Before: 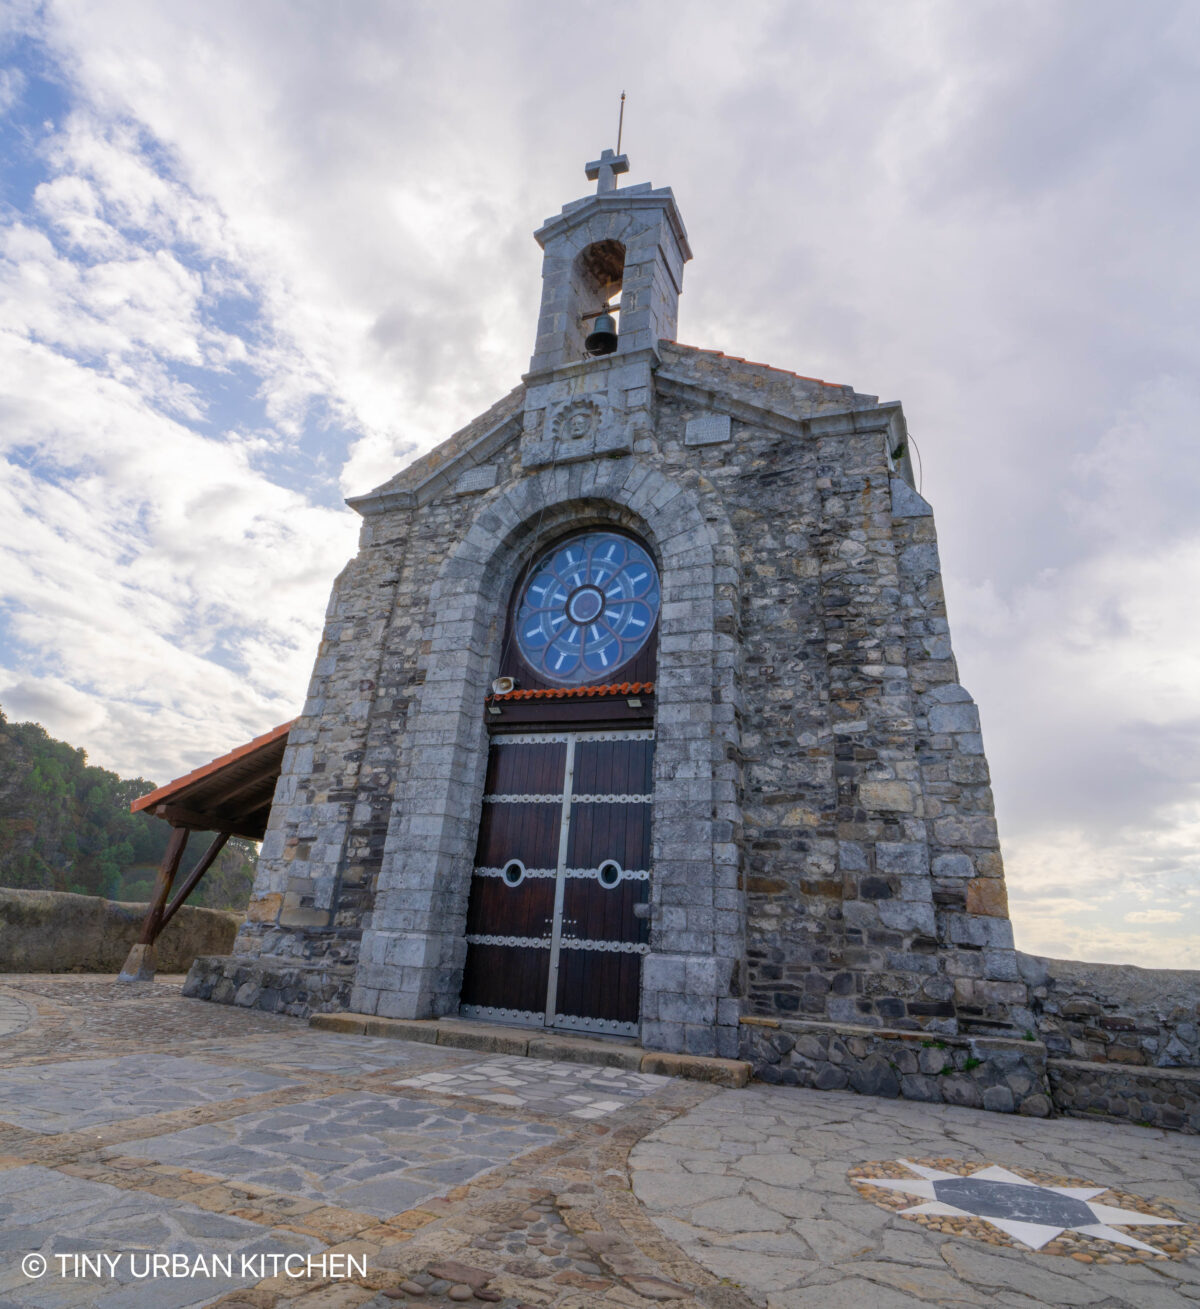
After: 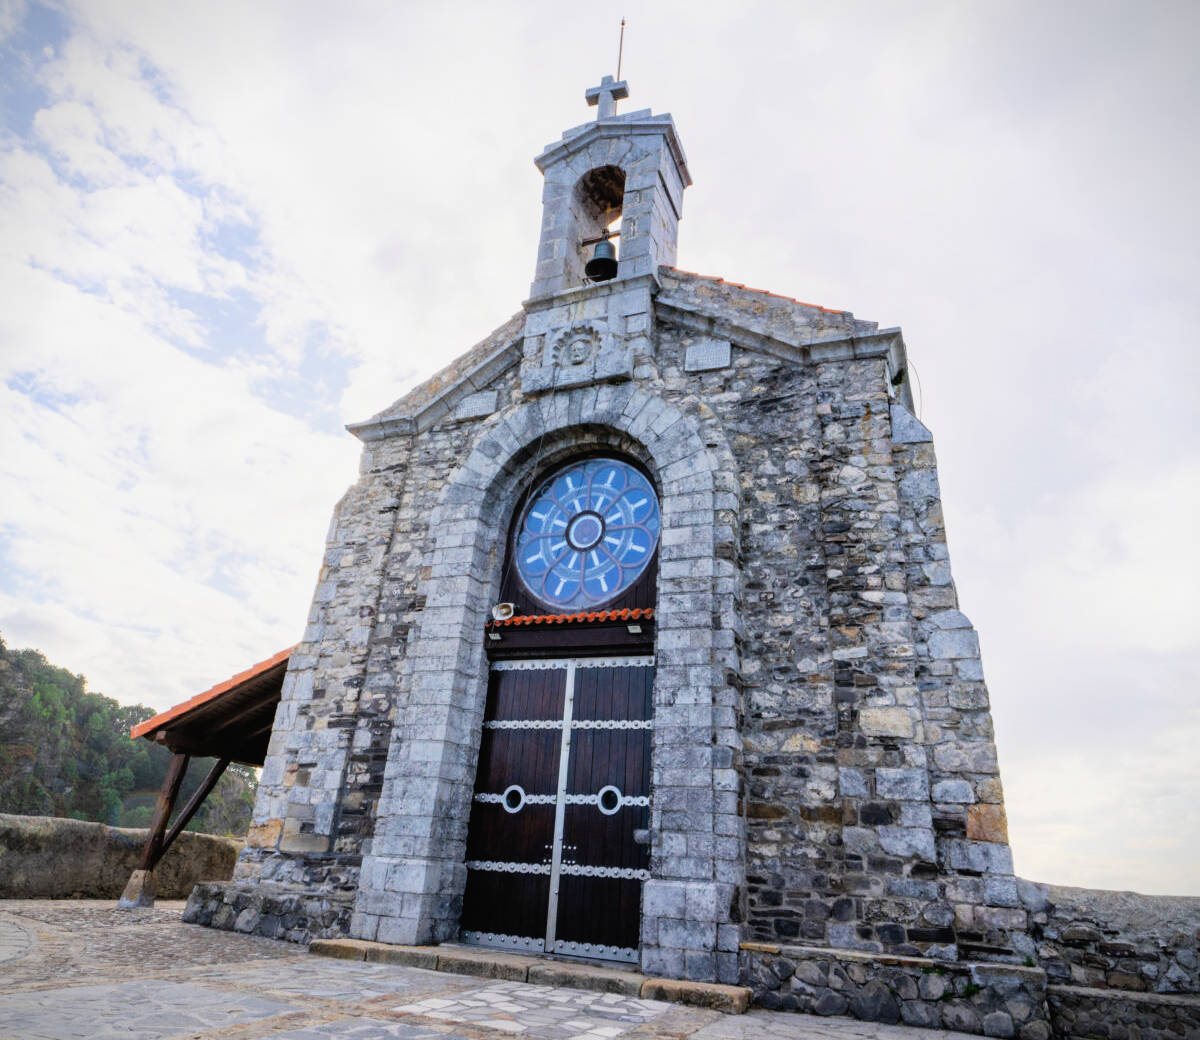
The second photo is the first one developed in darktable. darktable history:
filmic rgb: middle gray luminance 29.19%, black relative exposure -10.32 EV, white relative exposure 5.47 EV, target black luminance 0%, hardness 3.95, latitude 2.85%, contrast 1.132, highlights saturation mix 5.01%, shadows ↔ highlights balance 15.73%, color science v6 (2022)
tone curve: curves: ch0 [(0, 0.017) (0.259, 0.344) (0.593, 0.778) (0.786, 0.931) (1, 0.999)]; ch1 [(0, 0) (0.405, 0.387) (0.442, 0.47) (0.492, 0.5) (0.511, 0.503) (0.548, 0.596) (0.7, 0.795) (1, 1)]; ch2 [(0, 0) (0.411, 0.433) (0.5, 0.504) (0.535, 0.581) (1, 1)], preserve colors none
vignetting: fall-off start 97.35%, fall-off radius 79.1%, brightness -0.71, saturation -0.484, width/height ratio 1.111
crop and rotate: top 5.658%, bottom 14.853%
